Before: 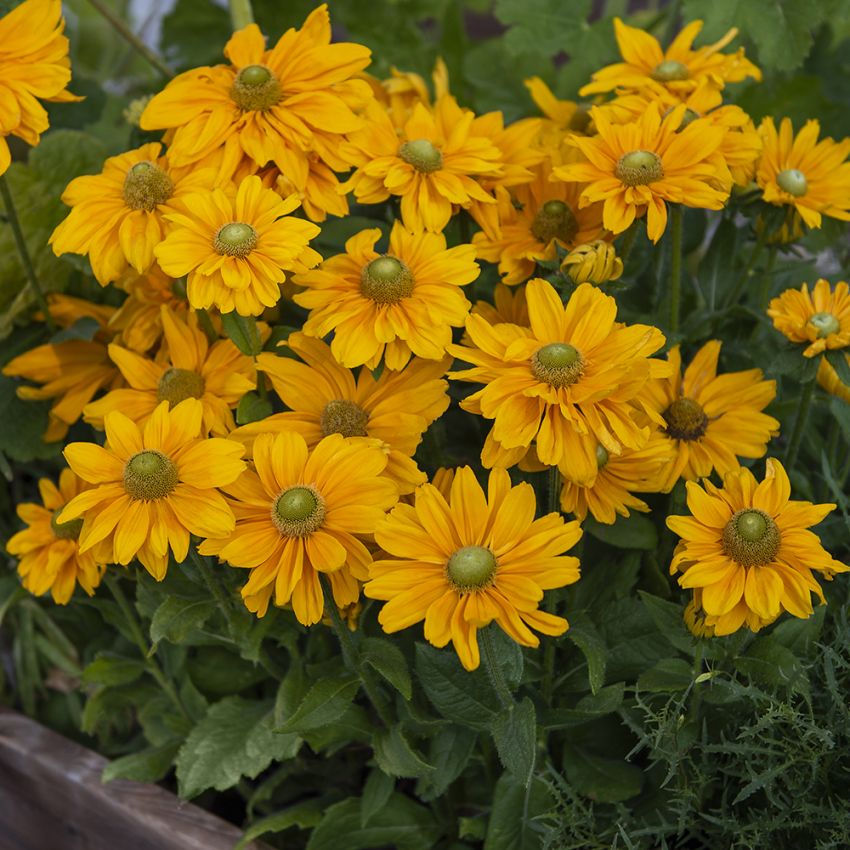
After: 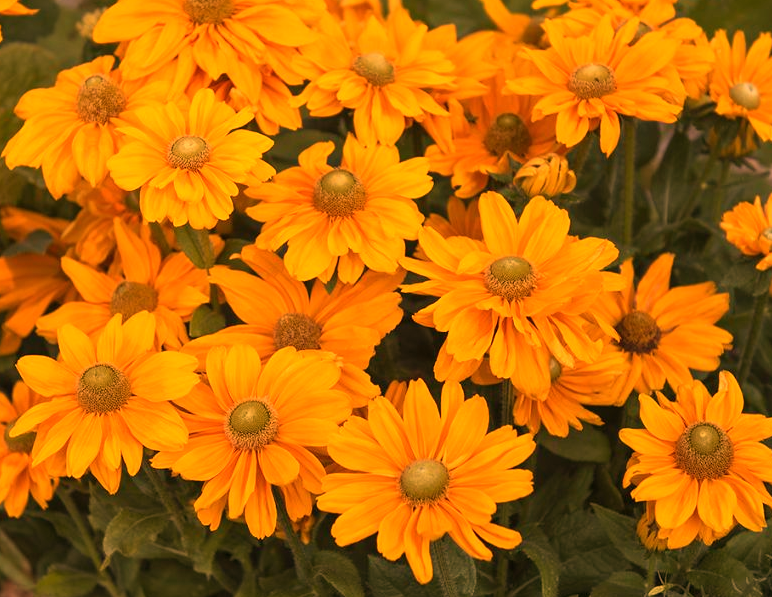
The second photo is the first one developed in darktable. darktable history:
white balance: red 1.467, blue 0.684
crop: left 5.596%, top 10.314%, right 3.534%, bottom 19.395%
